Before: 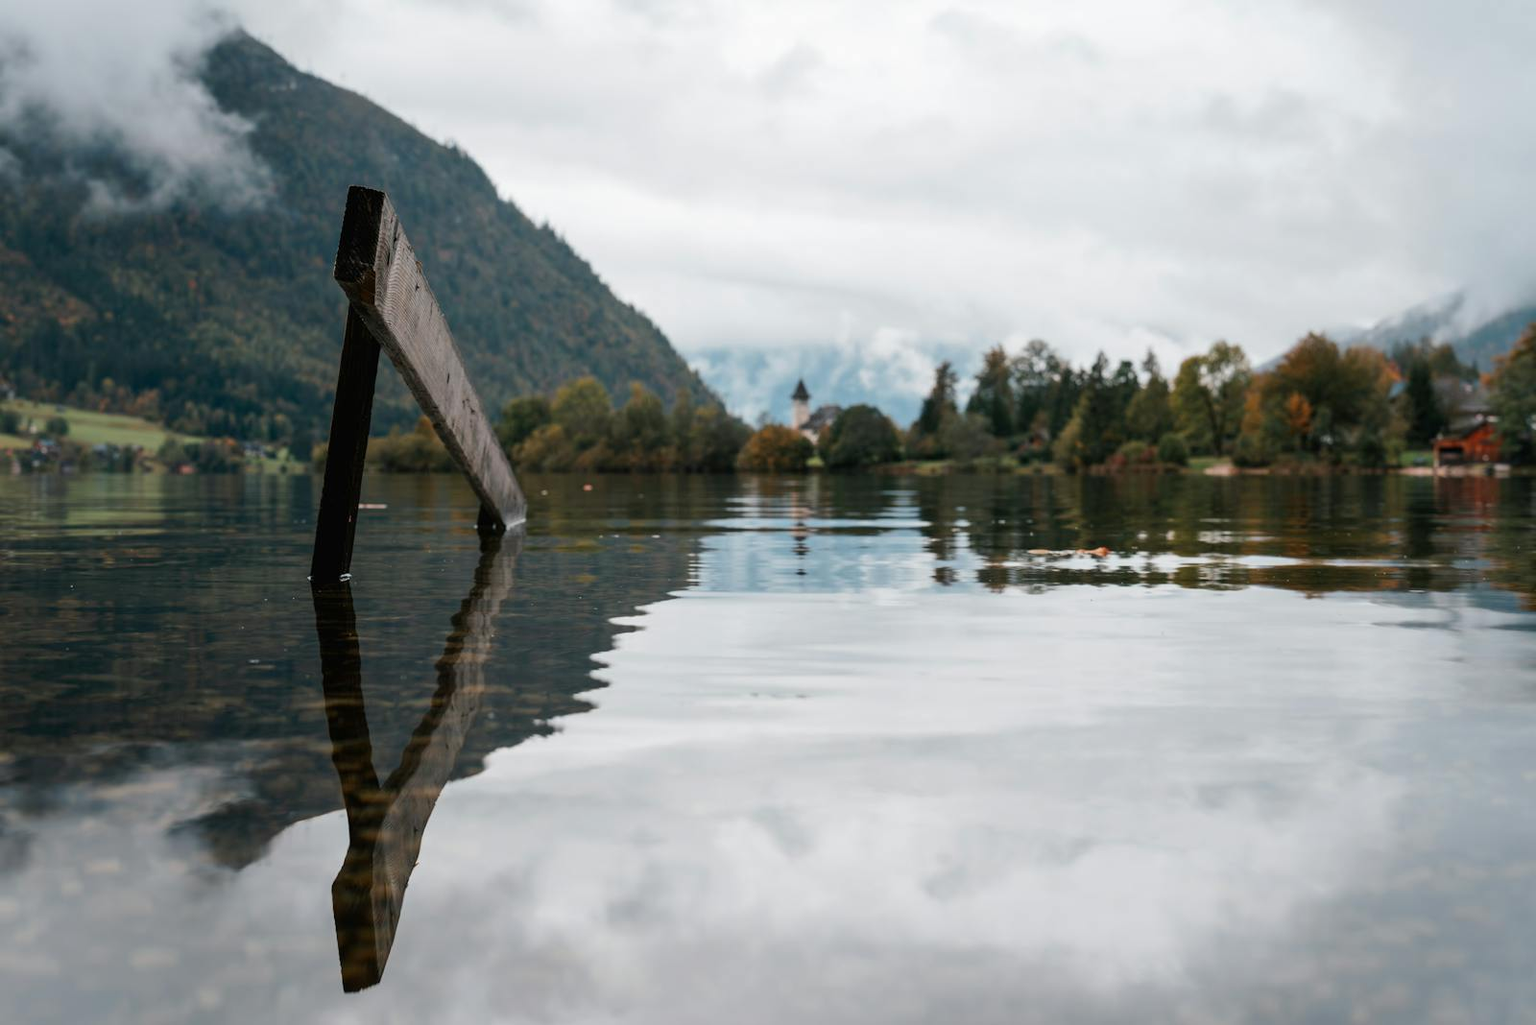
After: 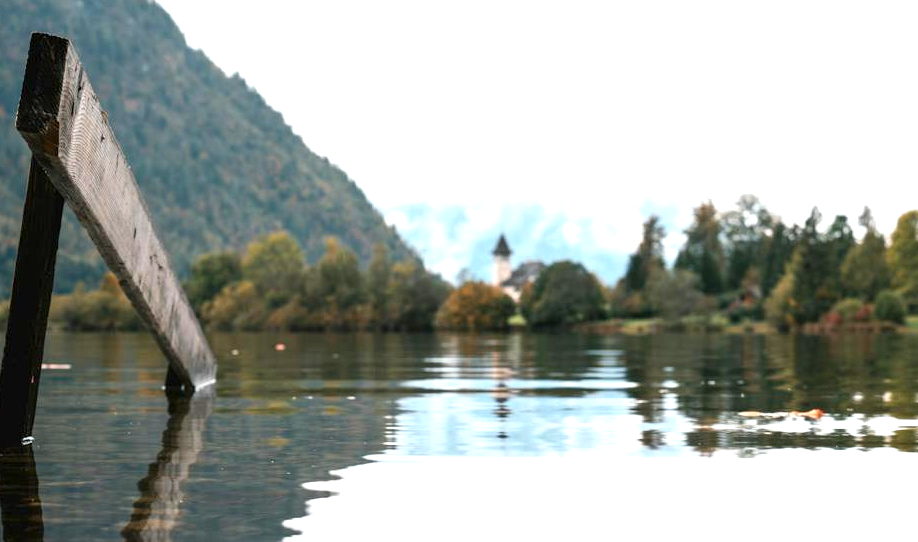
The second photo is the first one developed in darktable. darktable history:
exposure: exposure 1.135 EV, compensate highlight preservation false
crop: left 20.795%, top 15.137%, right 21.78%, bottom 34.064%
